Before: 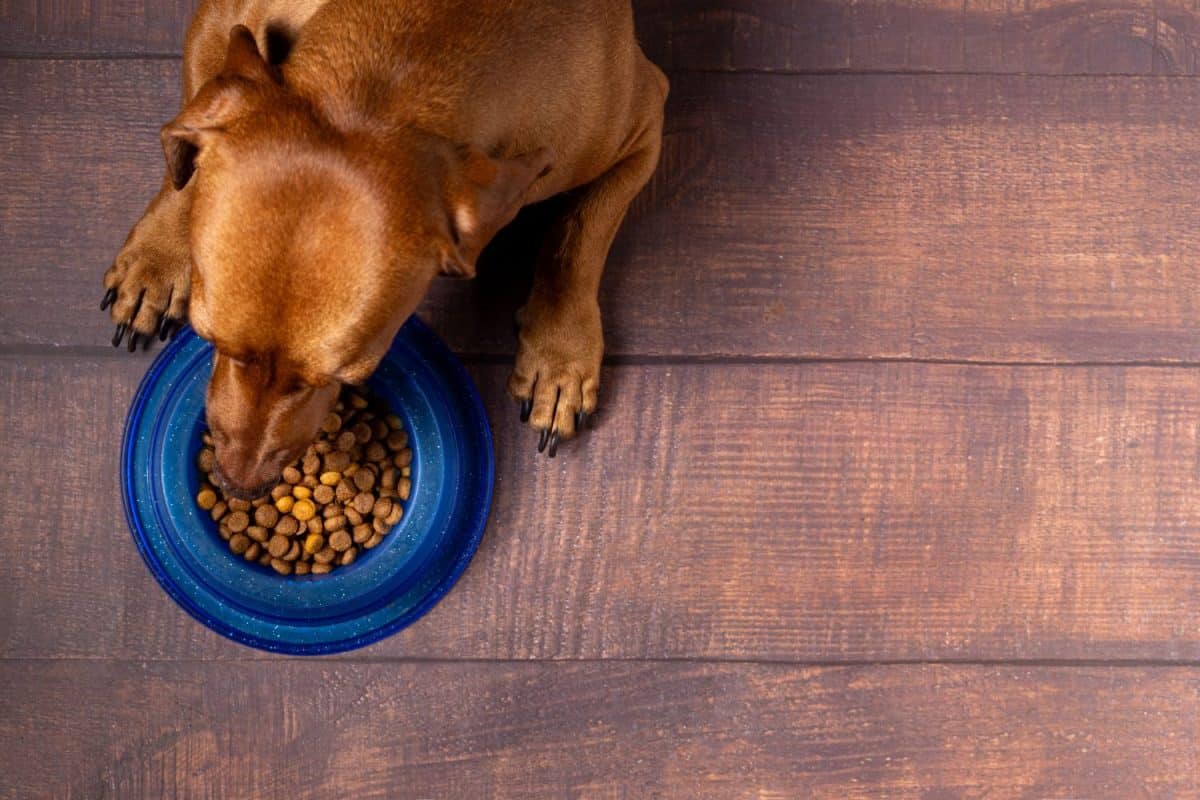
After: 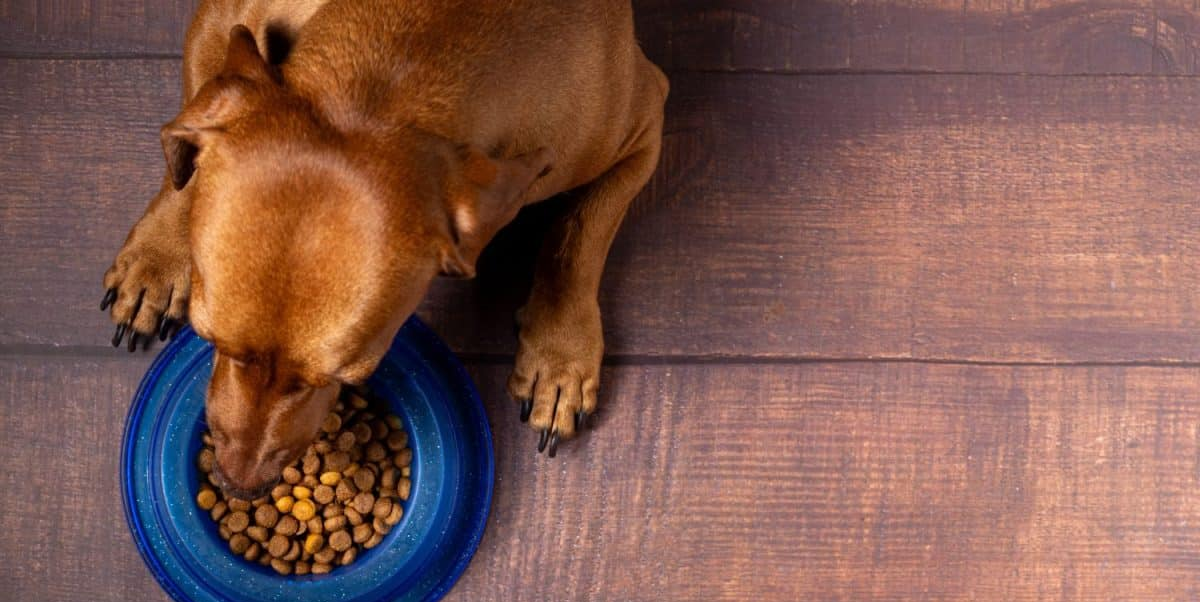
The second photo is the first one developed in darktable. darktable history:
crop: bottom 24.7%
